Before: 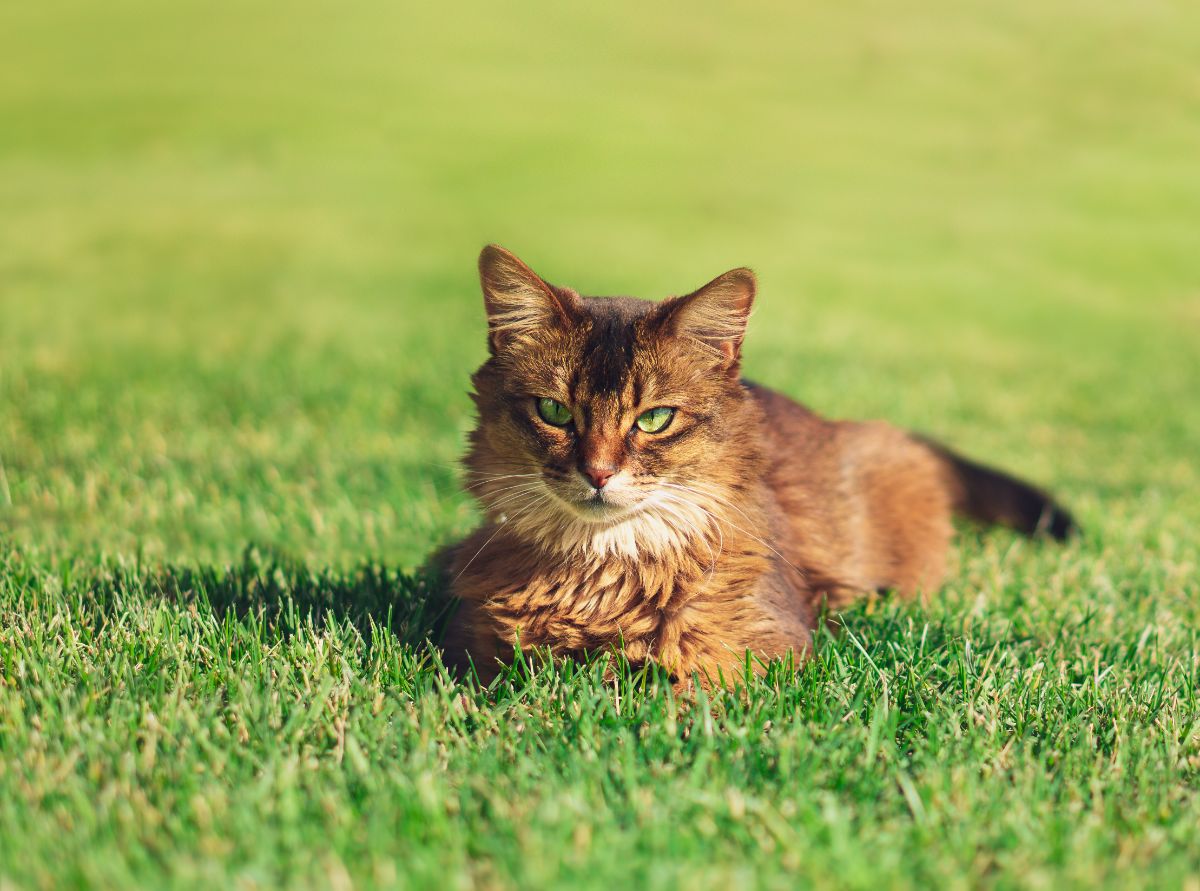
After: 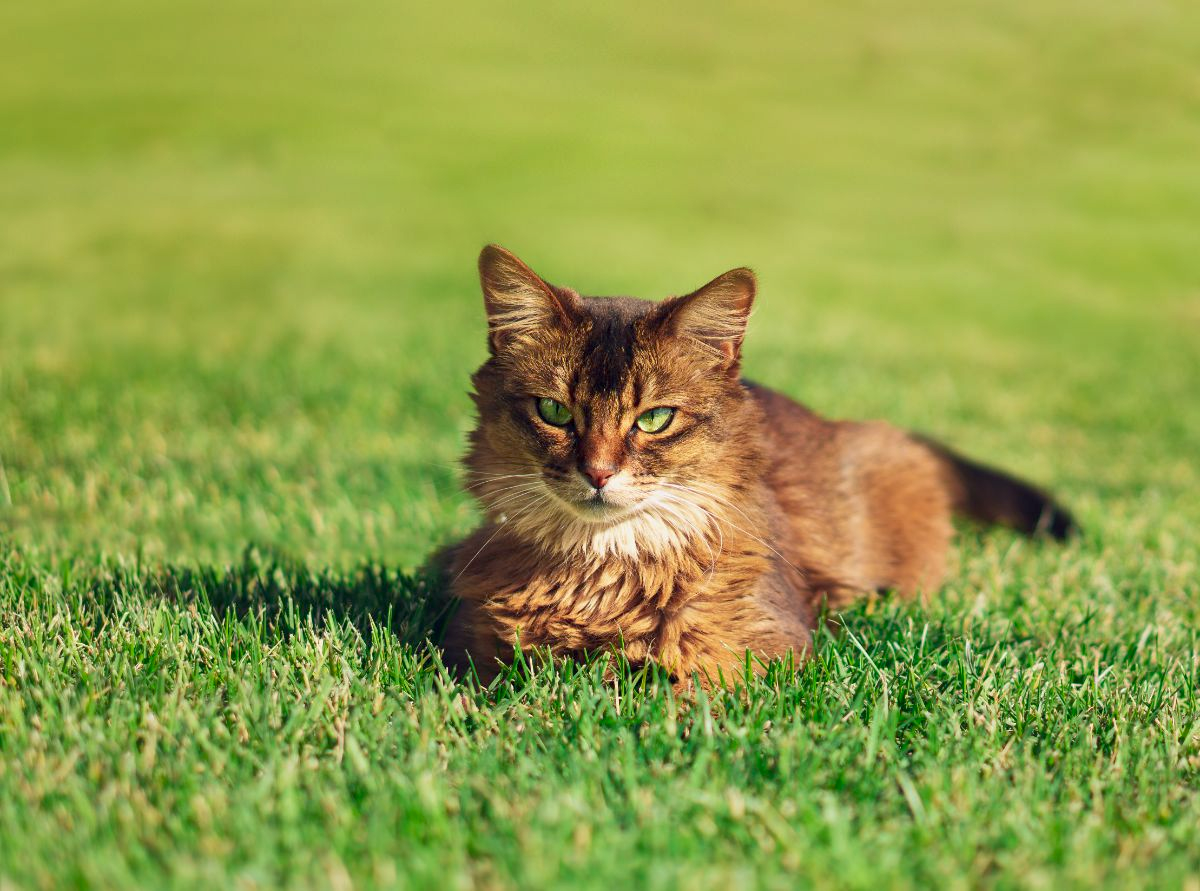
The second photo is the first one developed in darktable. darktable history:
exposure: black level correction 0.005, exposure 0.001 EV, compensate highlight preservation false
shadows and highlights: soften with gaussian
